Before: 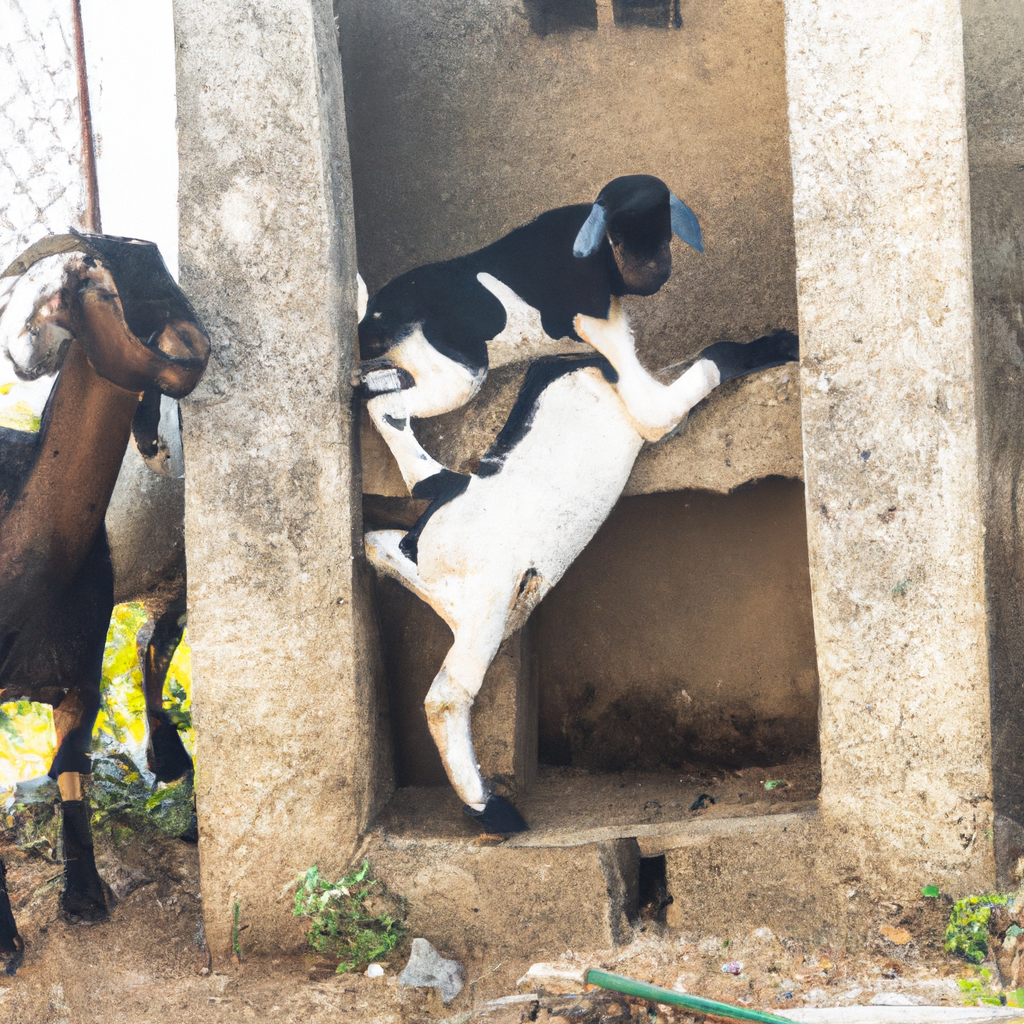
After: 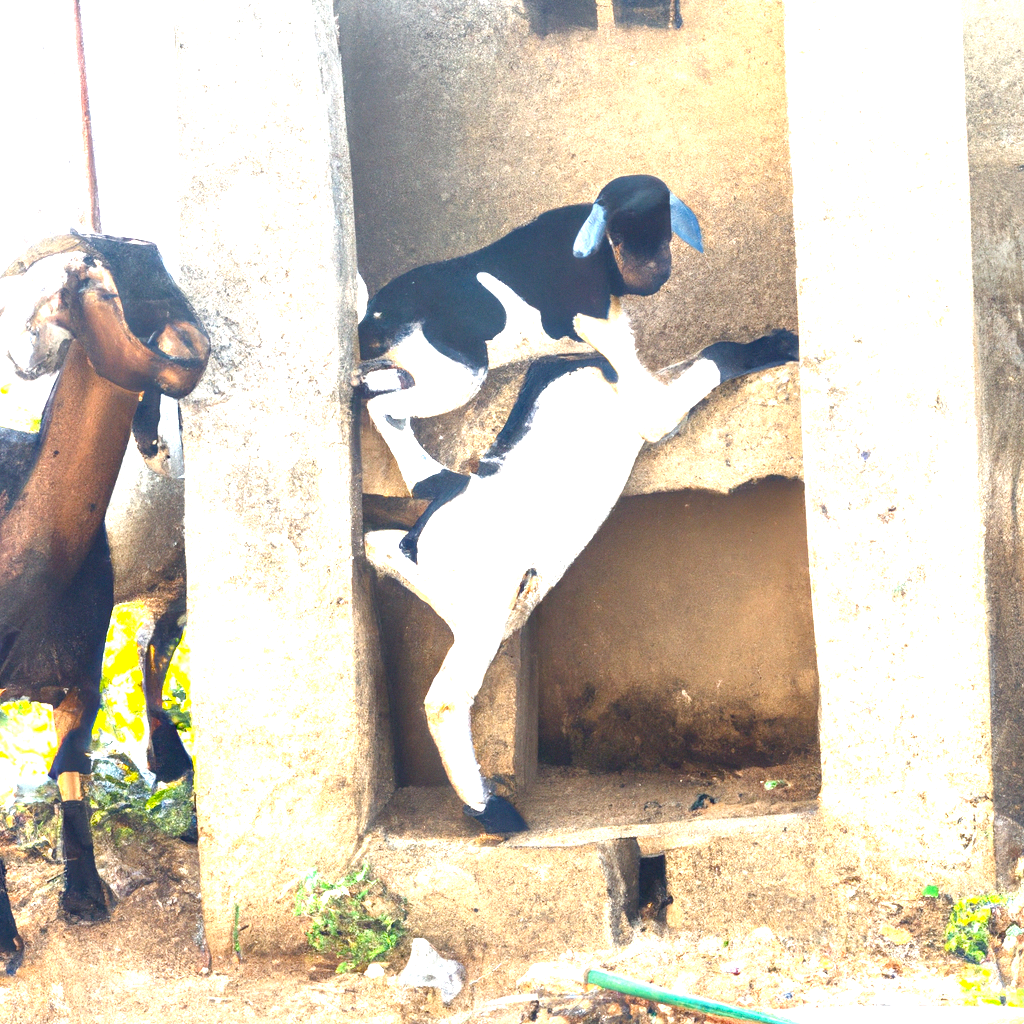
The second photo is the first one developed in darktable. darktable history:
color balance rgb: perceptual saturation grading › global saturation 34.66%, perceptual saturation grading › highlights -25.044%, perceptual saturation grading › shadows 49.547%
exposure: black level correction 0.001, exposure 1.398 EV, compensate highlight preservation false
